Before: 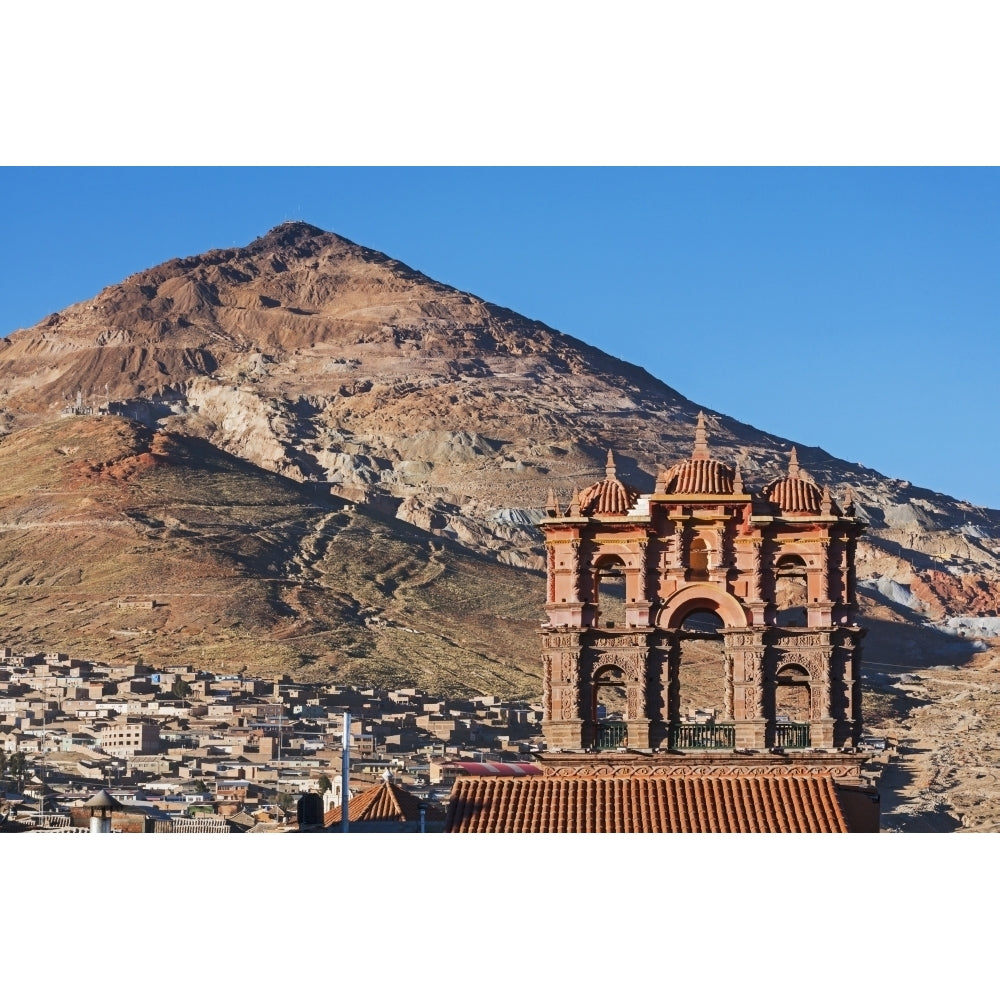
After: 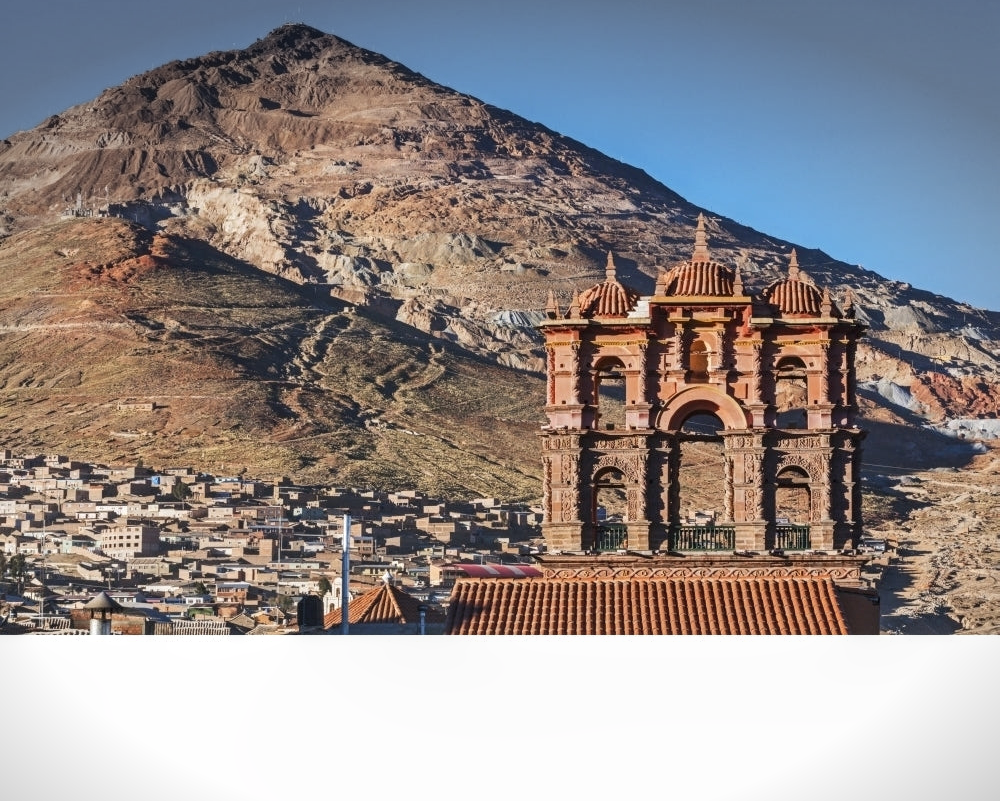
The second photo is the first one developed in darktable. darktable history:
crop and rotate: top 19.9%
local contrast: on, module defaults
vignetting: fall-off start 100.22%, center (-0.029, 0.232), width/height ratio 1.322
